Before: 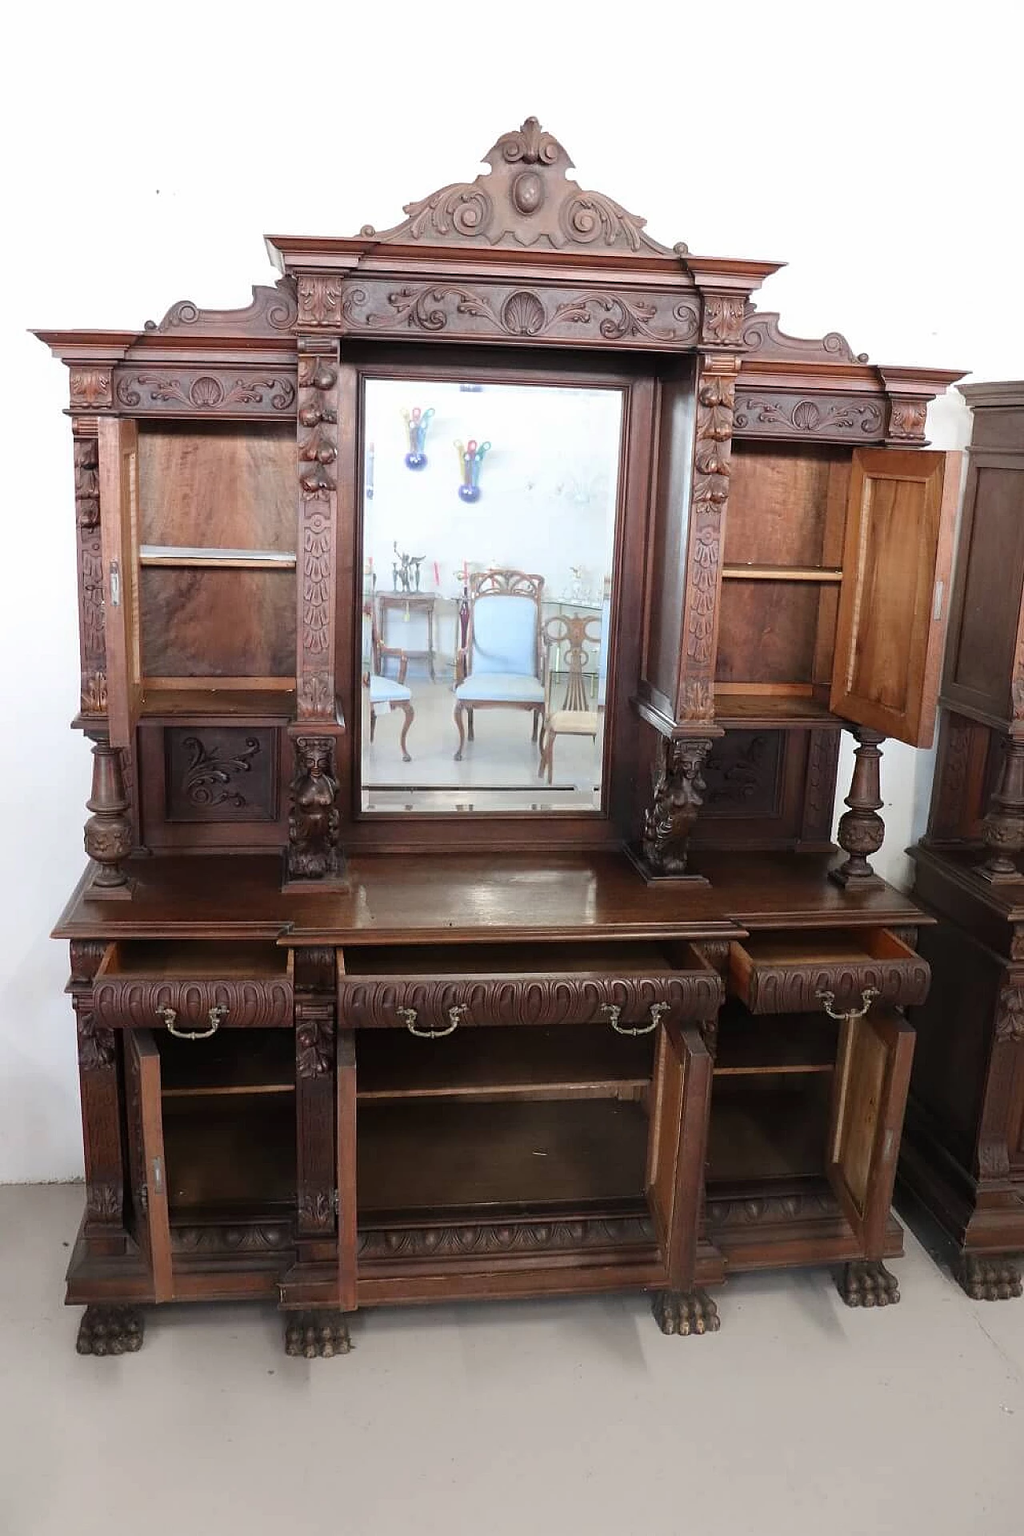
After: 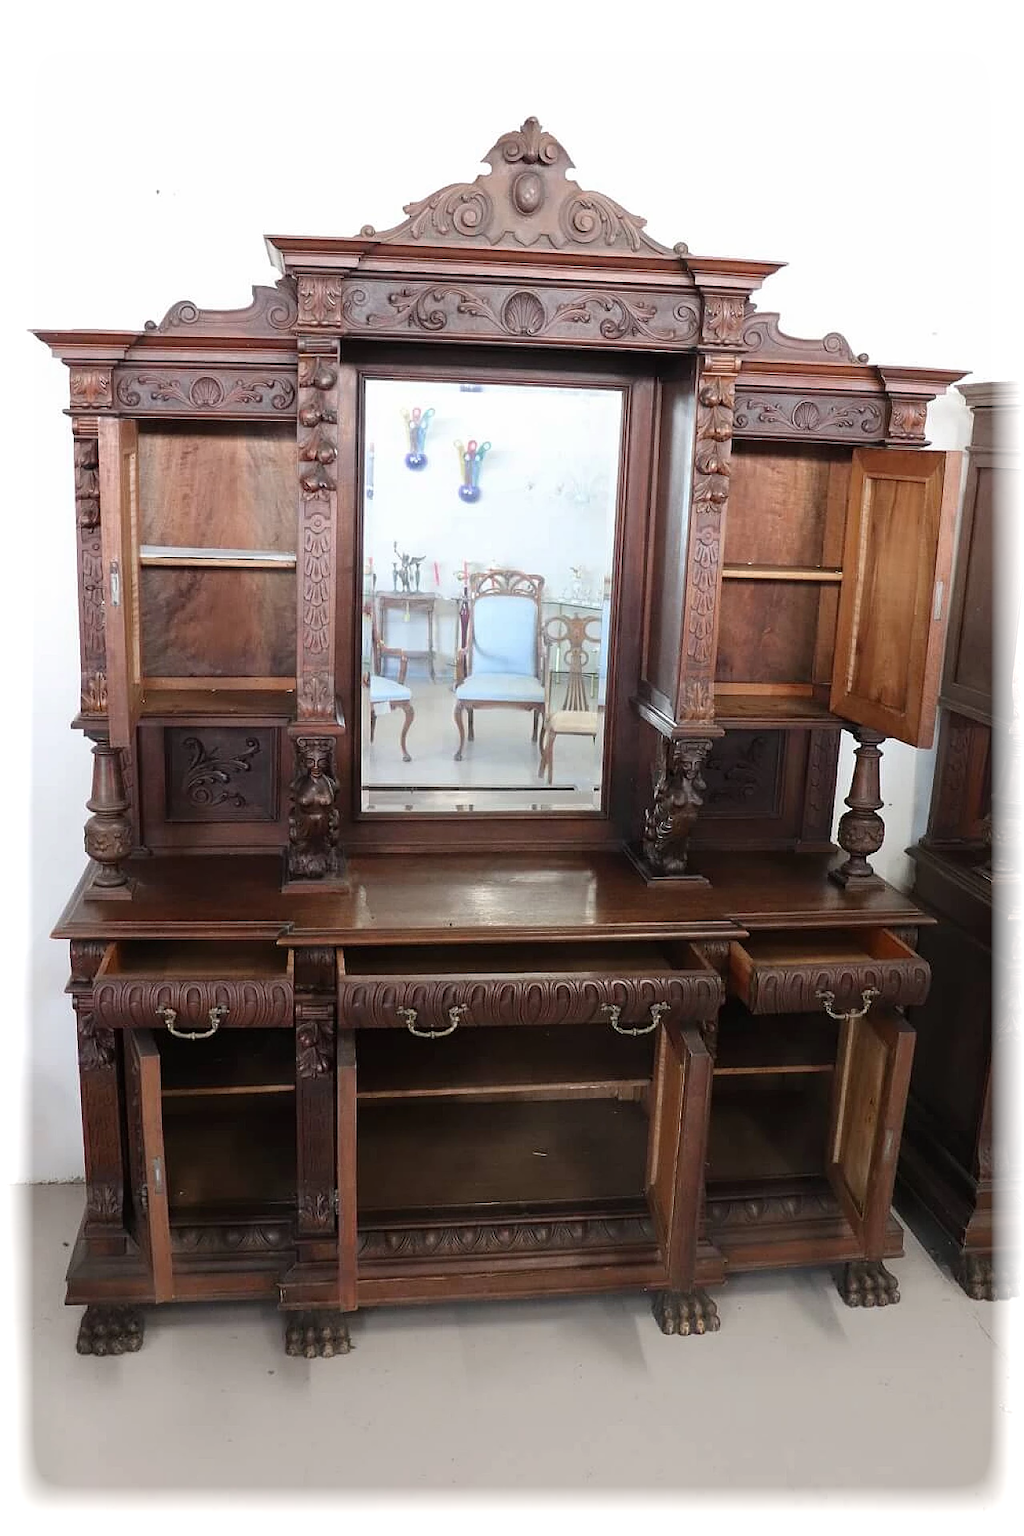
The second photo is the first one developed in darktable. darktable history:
vignetting: fall-off start 93.46%, fall-off radius 6.18%, brightness 0.983, saturation -0.494, automatic ratio true, width/height ratio 1.331, shape 0.047
